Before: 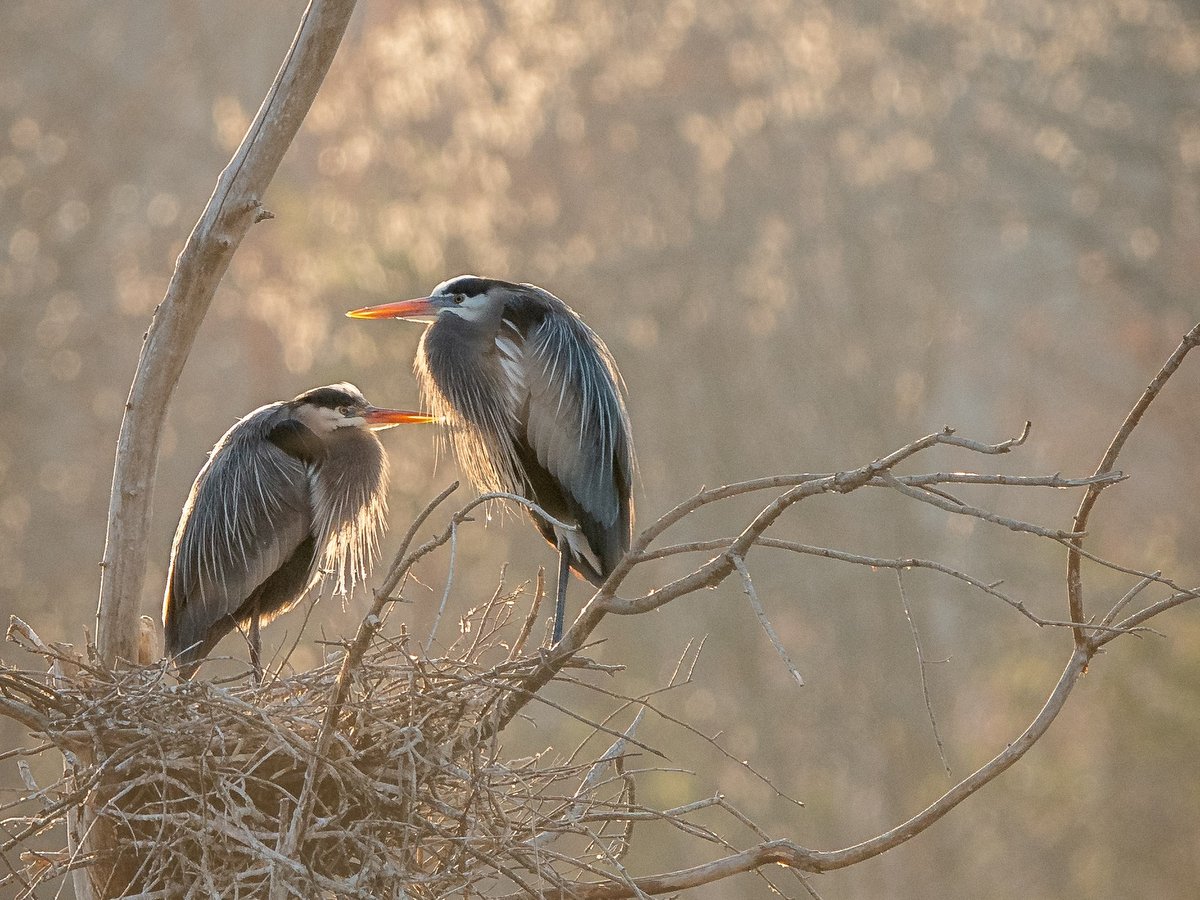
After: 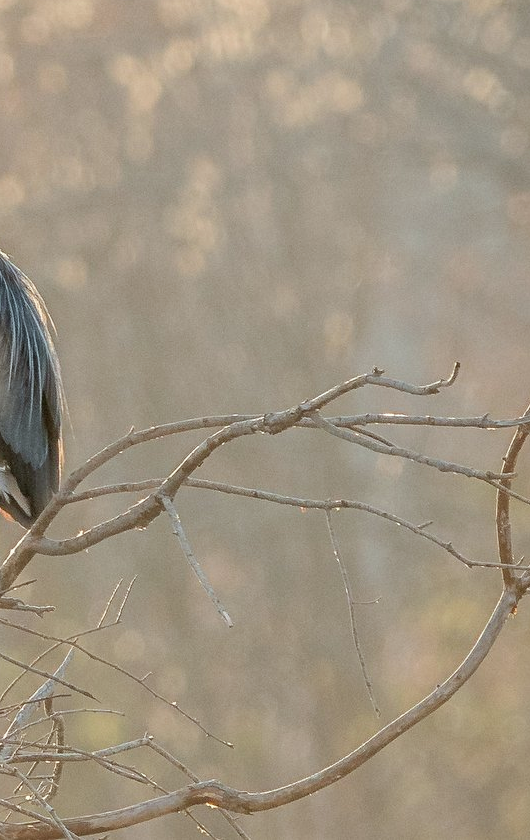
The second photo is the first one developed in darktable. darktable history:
contrast brightness saturation: contrast 0.05, brightness 0.06, saturation 0.01
crop: left 47.628%, top 6.643%, right 7.874%
color correction: highlights a* -2.73, highlights b* -2.09, shadows a* 2.41, shadows b* 2.73
